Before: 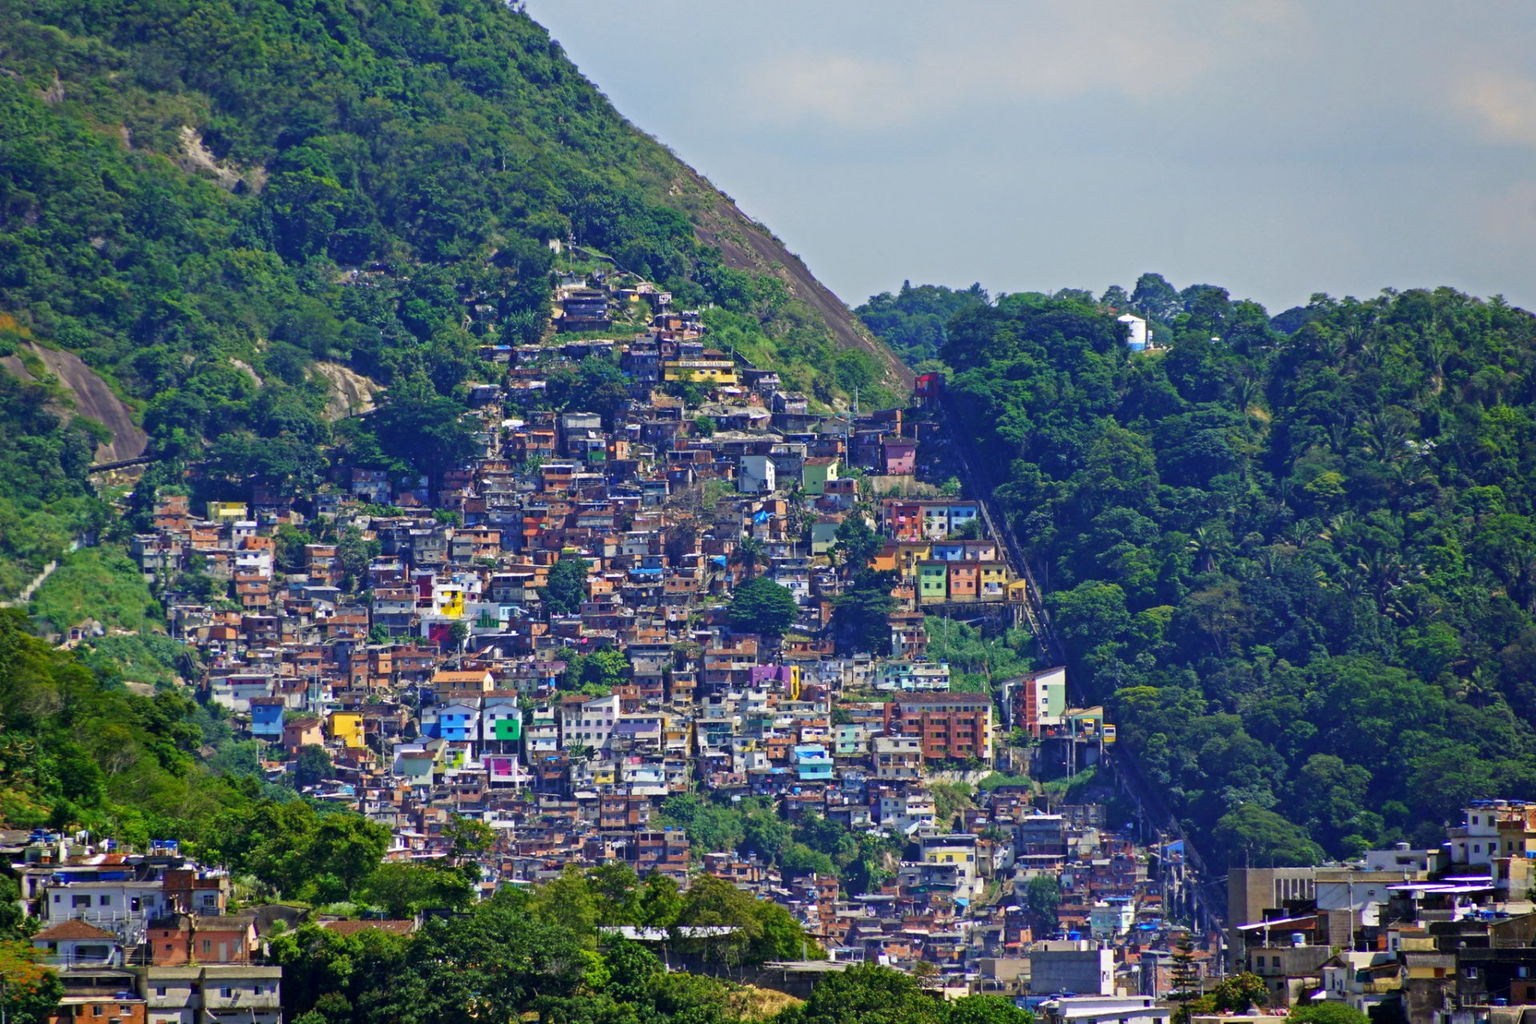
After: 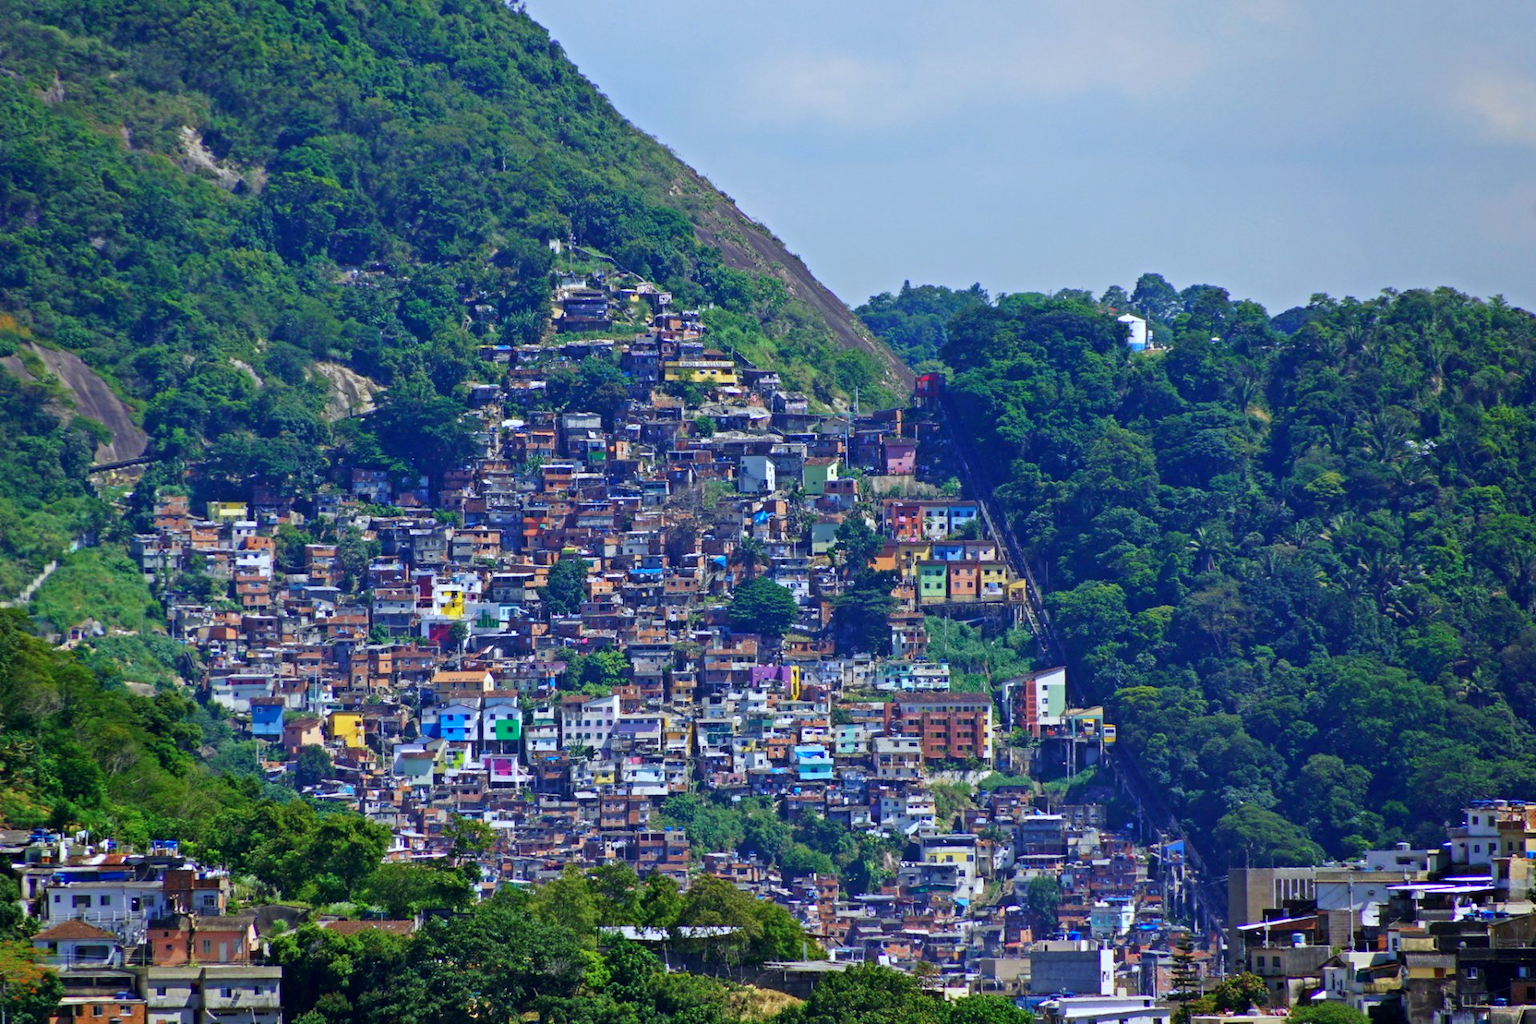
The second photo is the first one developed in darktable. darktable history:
color calibration: x 0.372, y 0.386, temperature 4283.97 K
